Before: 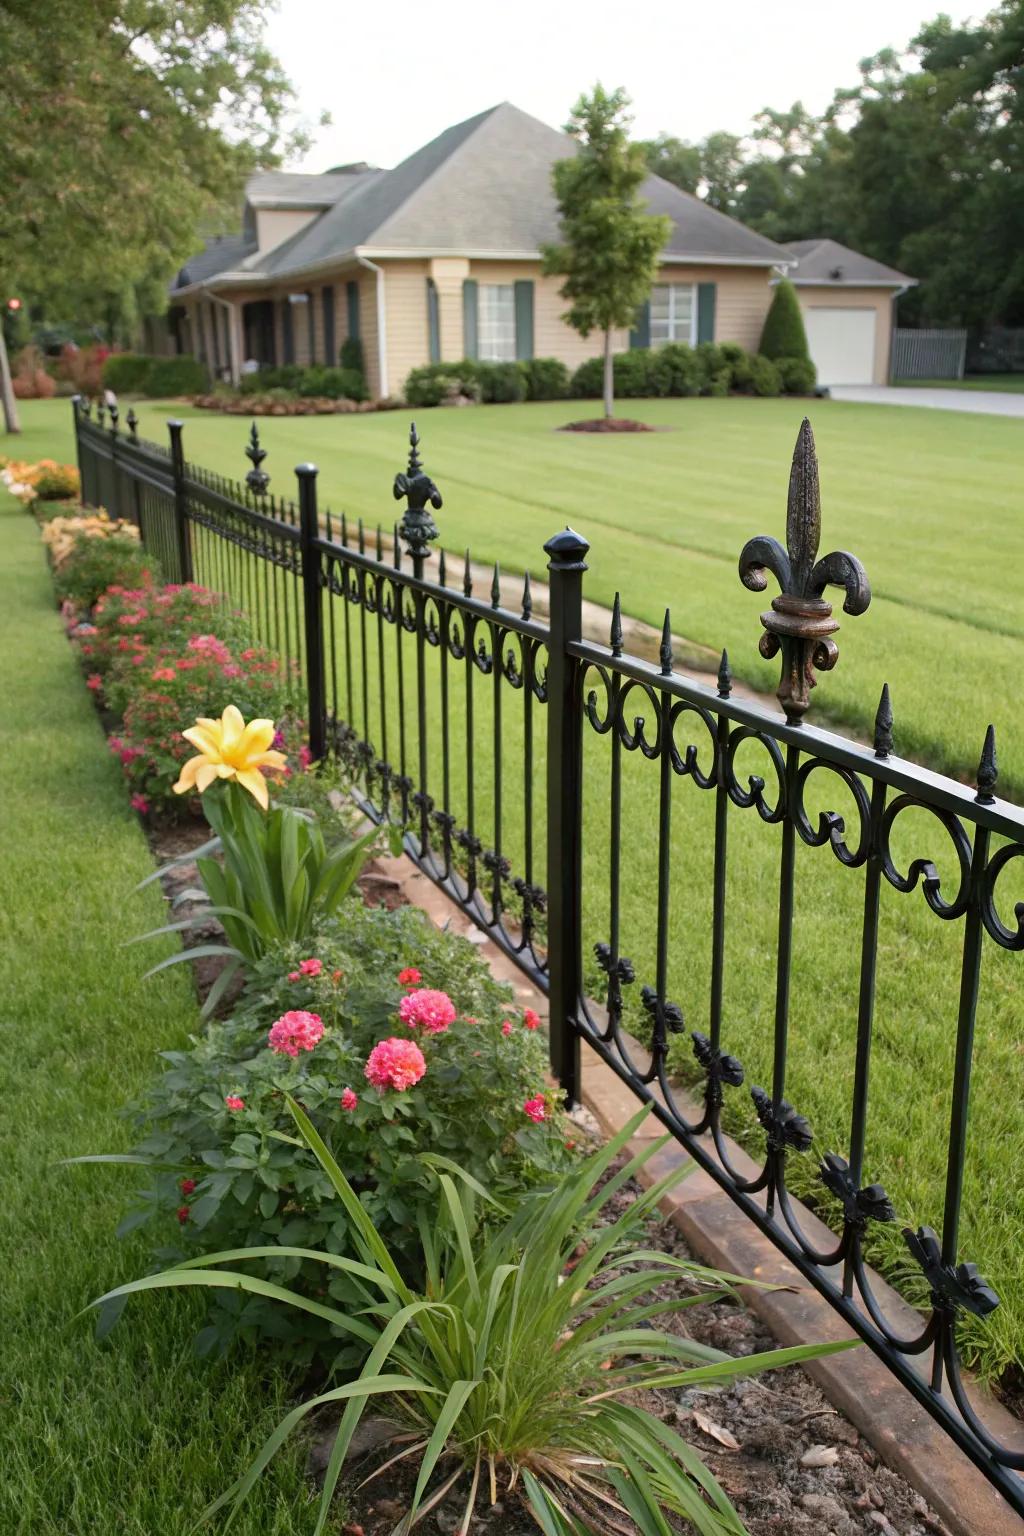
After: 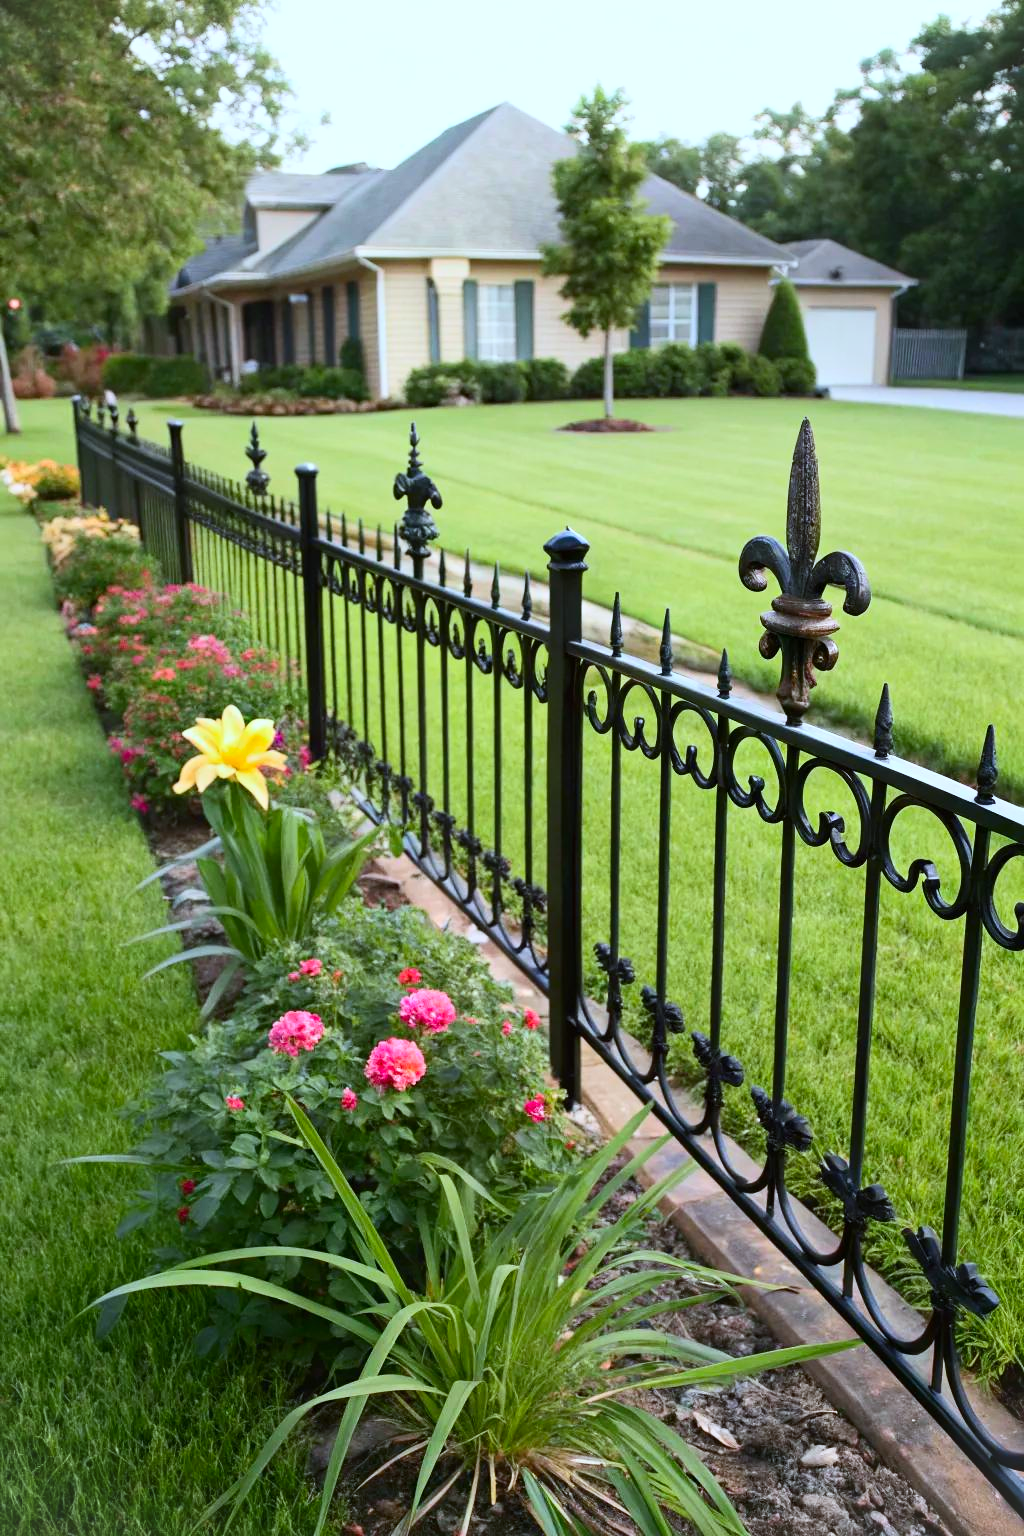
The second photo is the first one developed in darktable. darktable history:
vignetting: fall-off start 100%, brightness 0.05, saturation 0
contrast brightness saturation: contrast 0.23, brightness 0.1, saturation 0.29
white balance: red 0.924, blue 1.095
